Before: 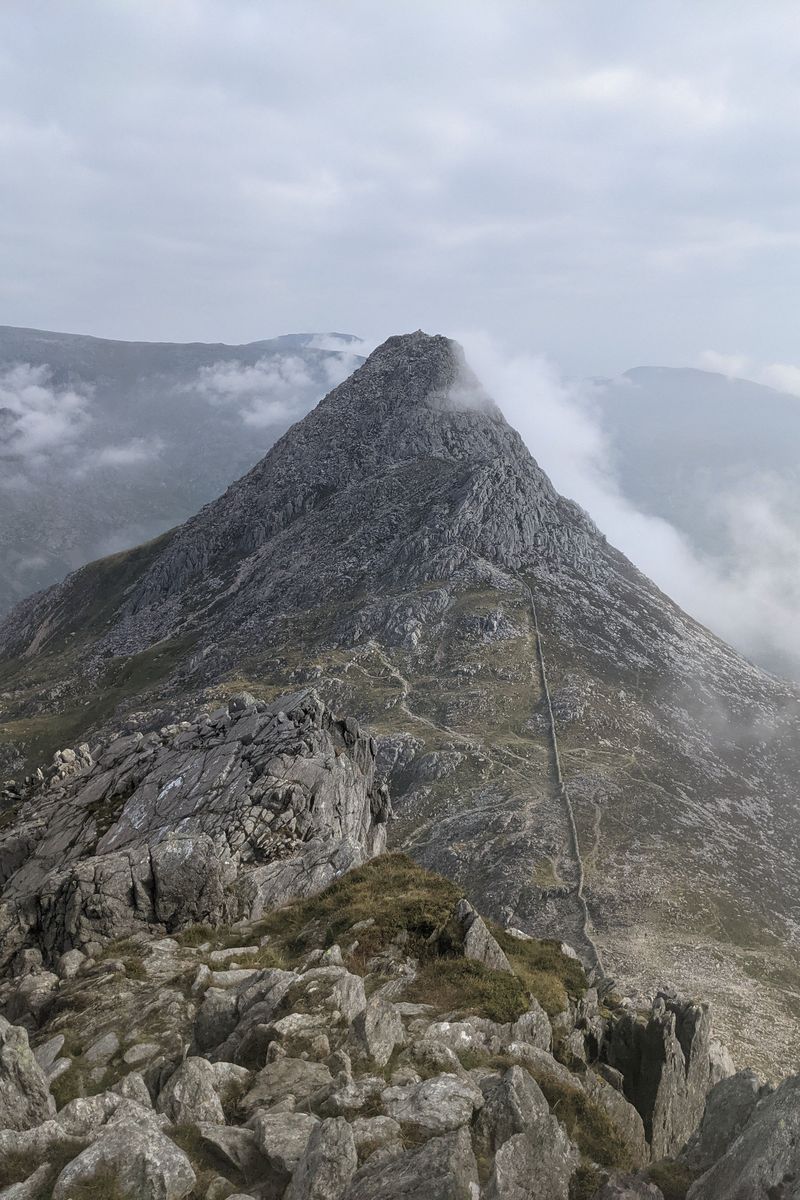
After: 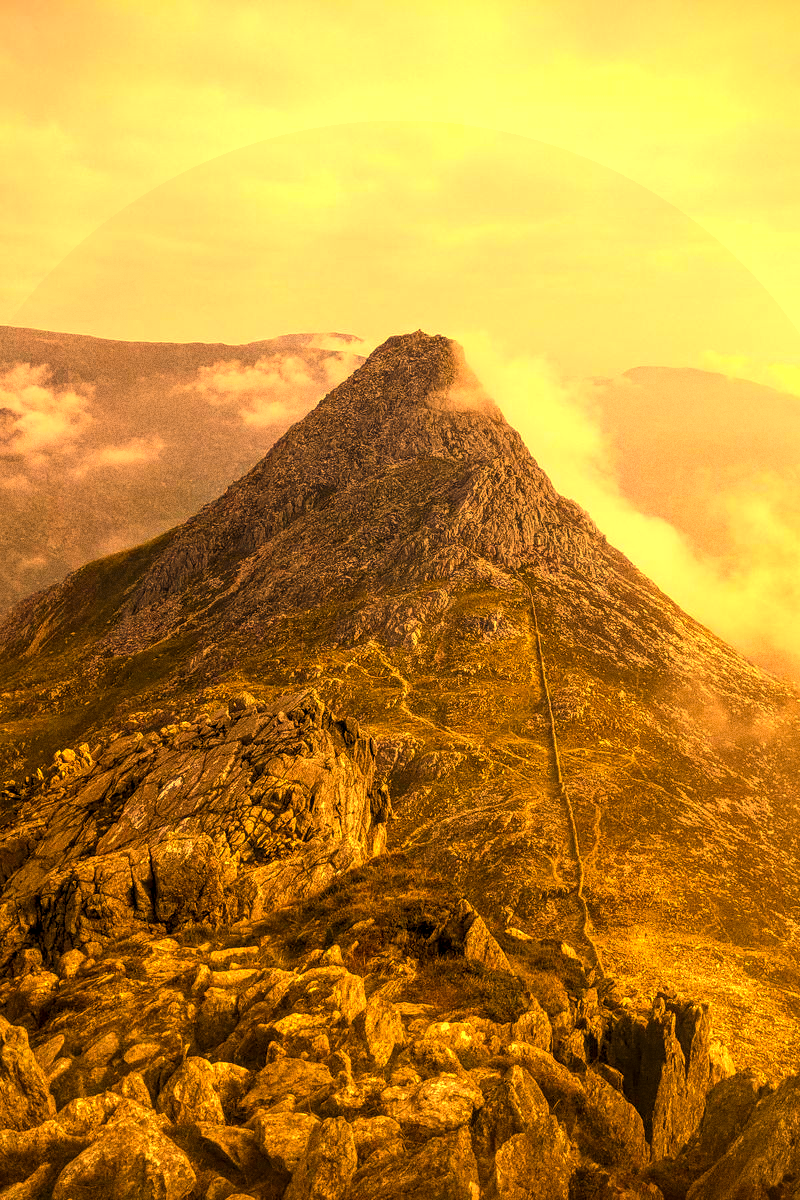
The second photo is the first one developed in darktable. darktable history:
white balance: red 1.467, blue 0.684
color balance rgb: linear chroma grading › global chroma 9%, perceptual saturation grading › global saturation 36%, perceptual saturation grading › shadows 35%, perceptual brilliance grading › global brilliance 15%, perceptual brilliance grading › shadows -35%, global vibrance 15%
levels: levels [0.016, 0.484, 0.953]
vignetting: saturation 0, unbound false
grain: coarseness 0.09 ISO, strength 40%
local contrast: on, module defaults
